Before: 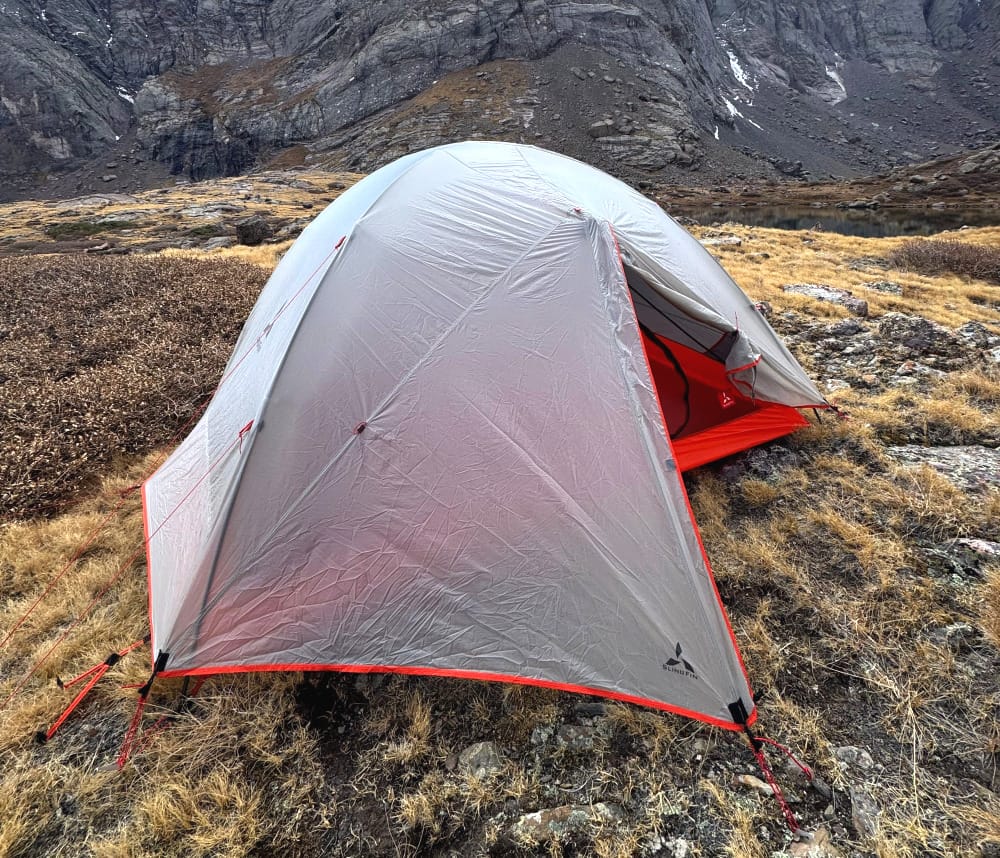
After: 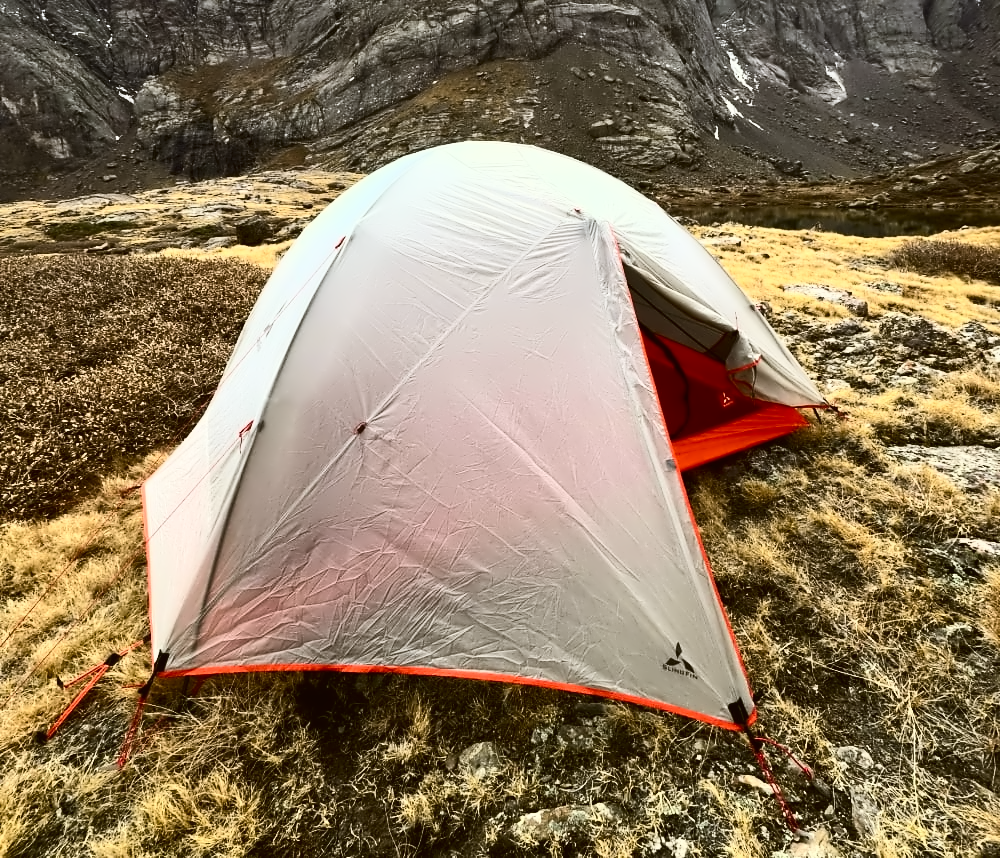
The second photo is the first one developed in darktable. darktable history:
contrast brightness saturation: contrast 0.391, brightness 0.107
contrast equalizer: y [[0.5 ×6], [0.5 ×6], [0.5 ×6], [0, 0.033, 0.067, 0.1, 0.133, 0.167], [0, 0.05, 0.1, 0.15, 0.2, 0.25]]
color correction: highlights a* -1.3, highlights b* 10.36, shadows a* 0.615, shadows b* 19.16
color balance rgb: shadows lift › luminance -19.781%, global offset › chroma 0.053%, global offset › hue 253.79°, linear chroma grading › global chroma 8.742%, perceptual saturation grading › global saturation 0.761%
